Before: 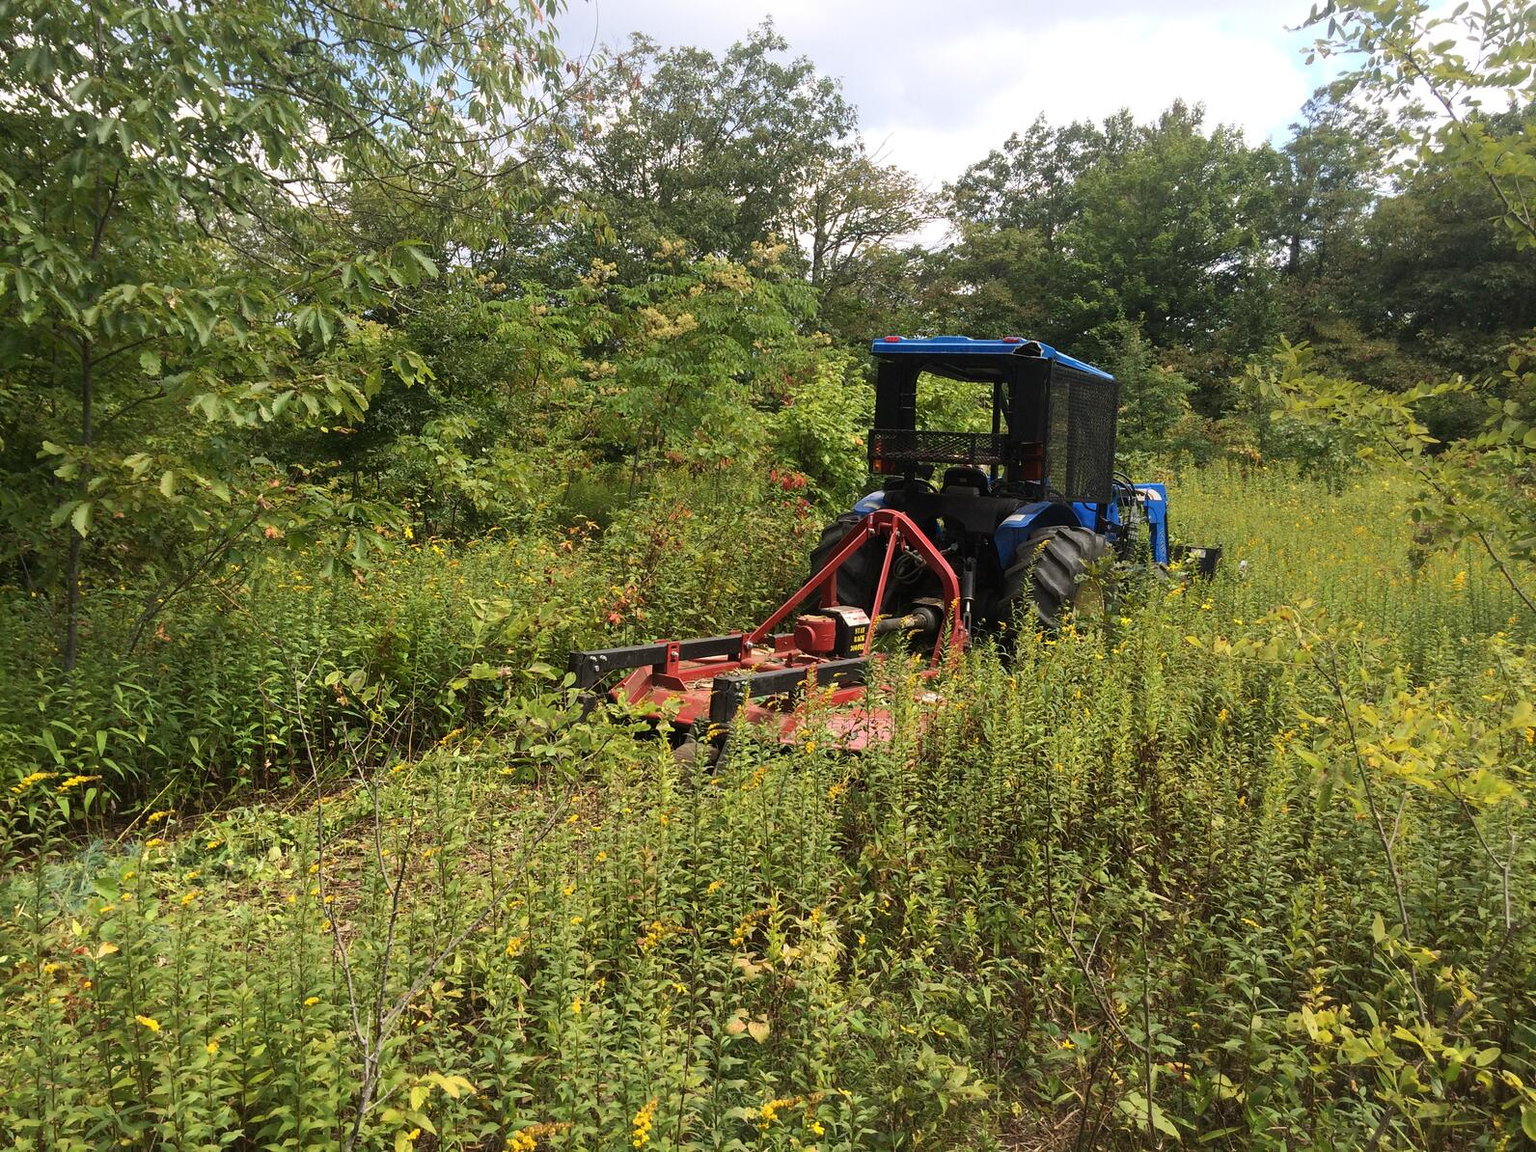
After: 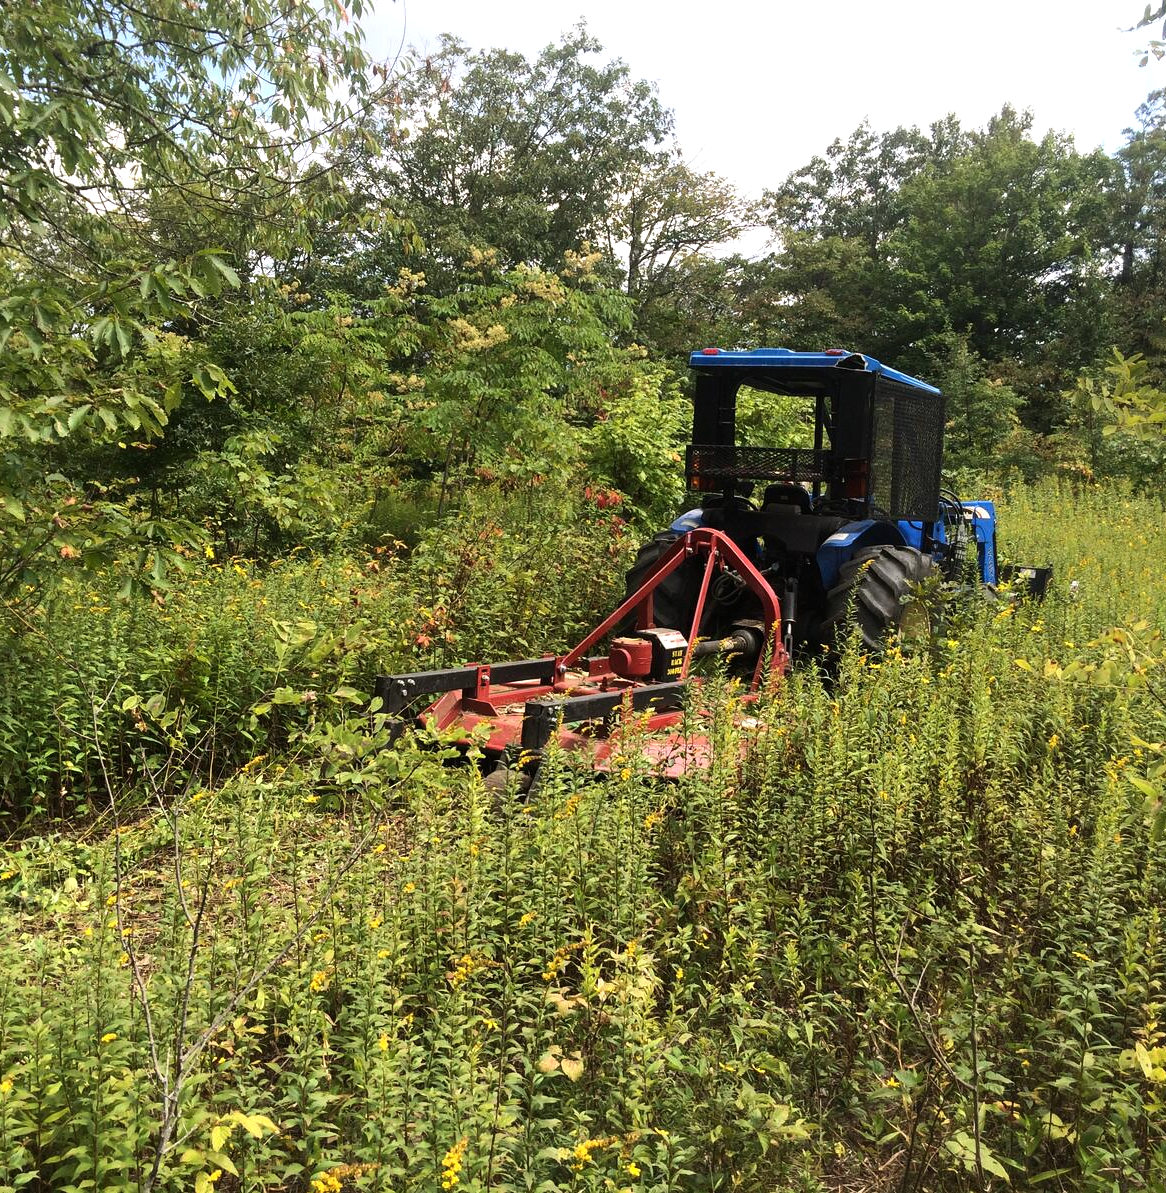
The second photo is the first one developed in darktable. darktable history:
crop: left 13.443%, right 13.31%
tone equalizer: -8 EV -0.417 EV, -7 EV -0.389 EV, -6 EV -0.333 EV, -5 EV -0.222 EV, -3 EV 0.222 EV, -2 EV 0.333 EV, -1 EV 0.389 EV, +0 EV 0.417 EV, edges refinement/feathering 500, mask exposure compensation -1.57 EV, preserve details no
